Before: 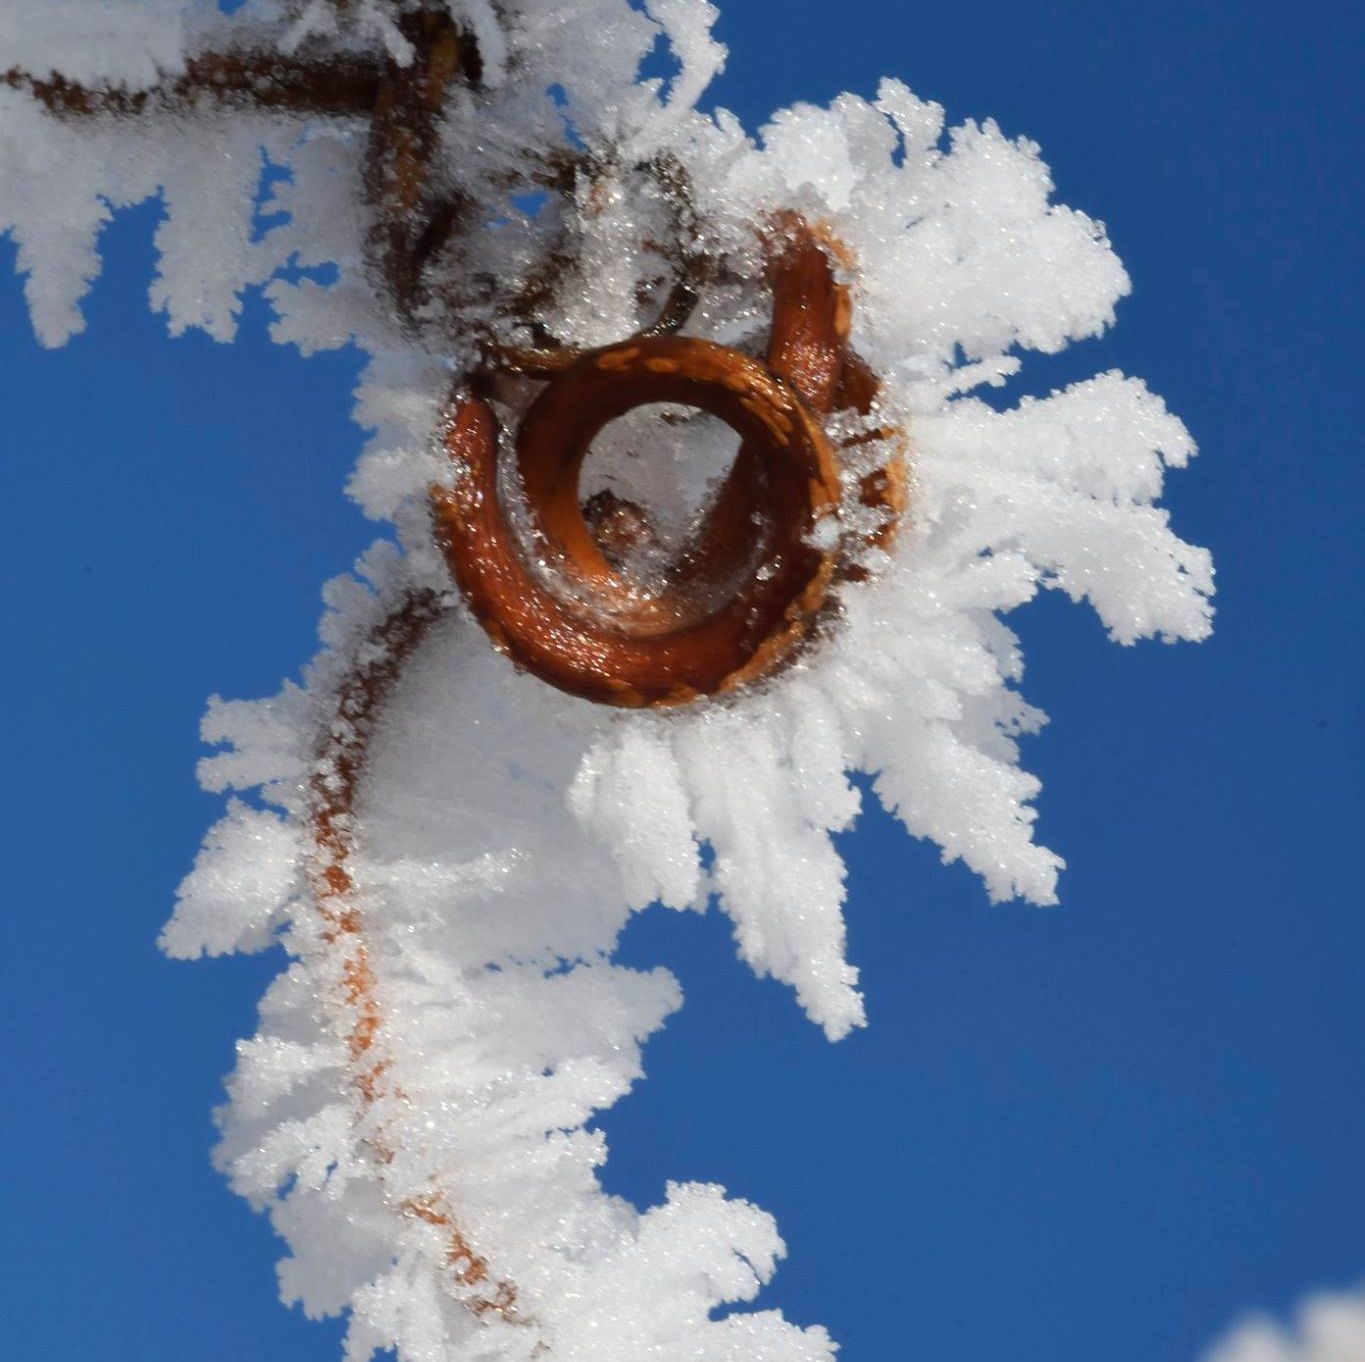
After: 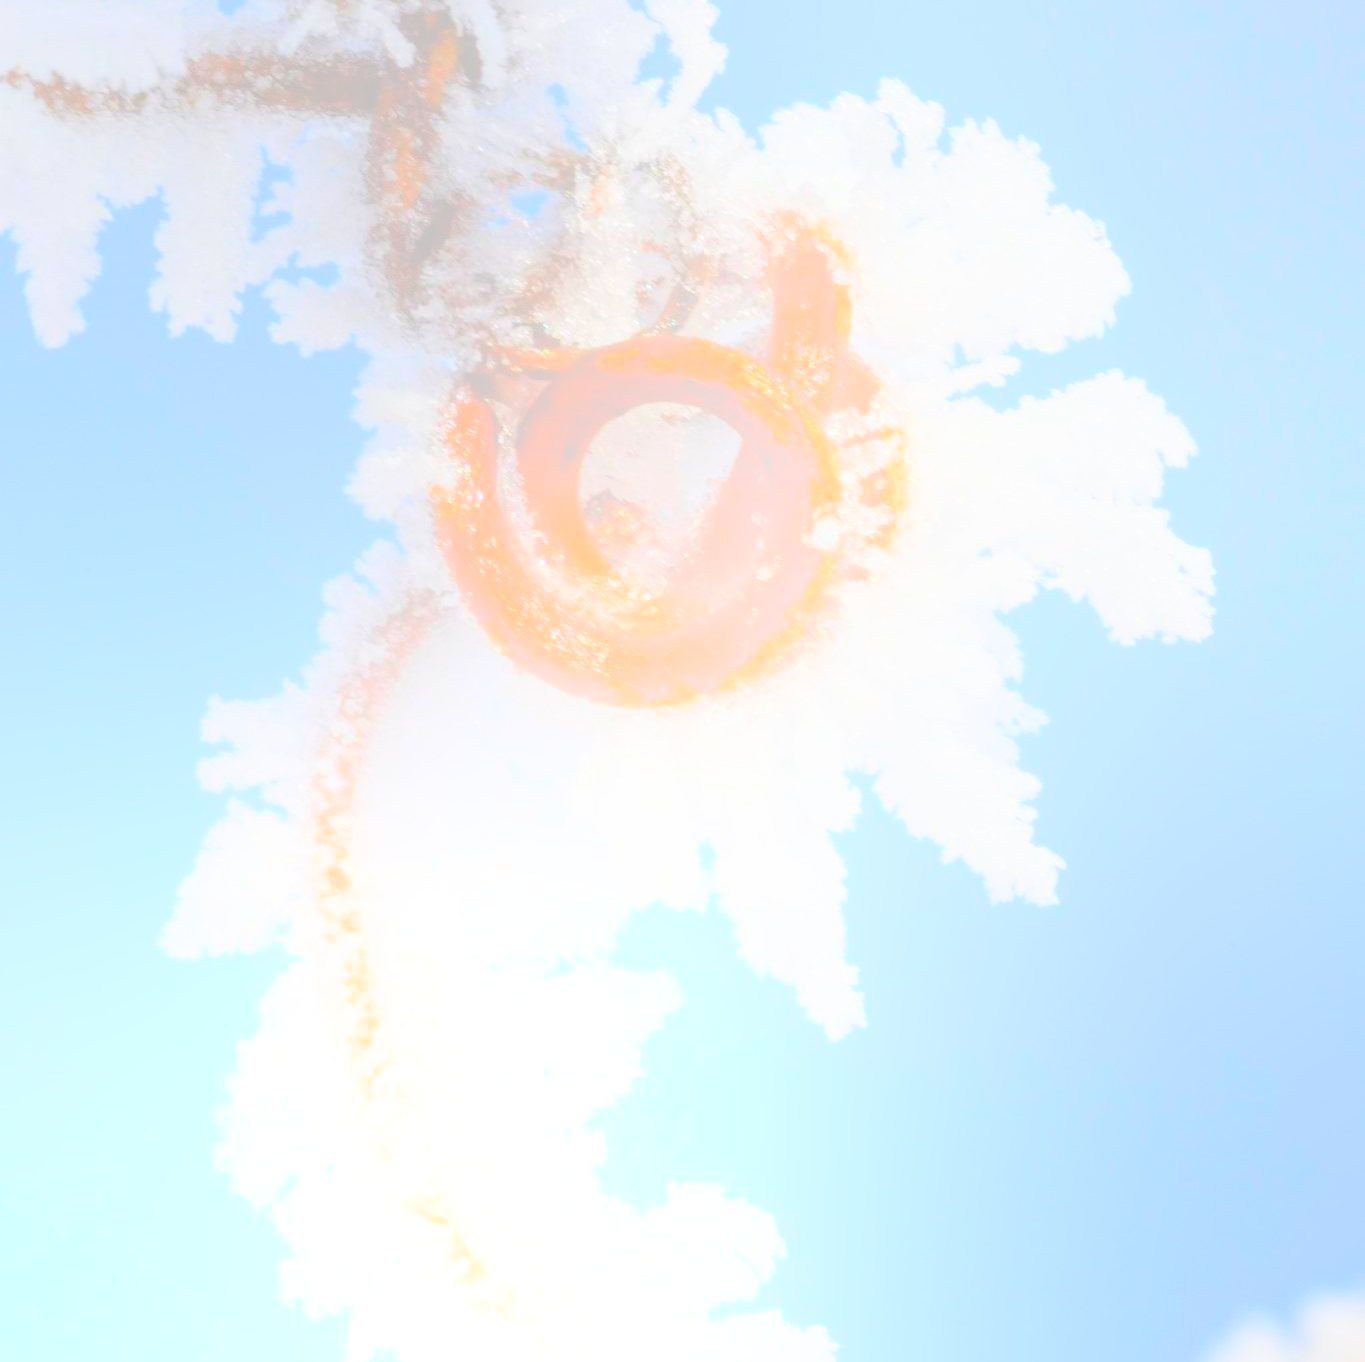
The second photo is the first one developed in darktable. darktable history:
local contrast: on, module defaults
exposure: black level correction -0.002, exposure 0.54 EV, compensate highlight preservation false
filmic rgb: hardness 4.17
bloom: size 70%, threshold 25%, strength 70%
